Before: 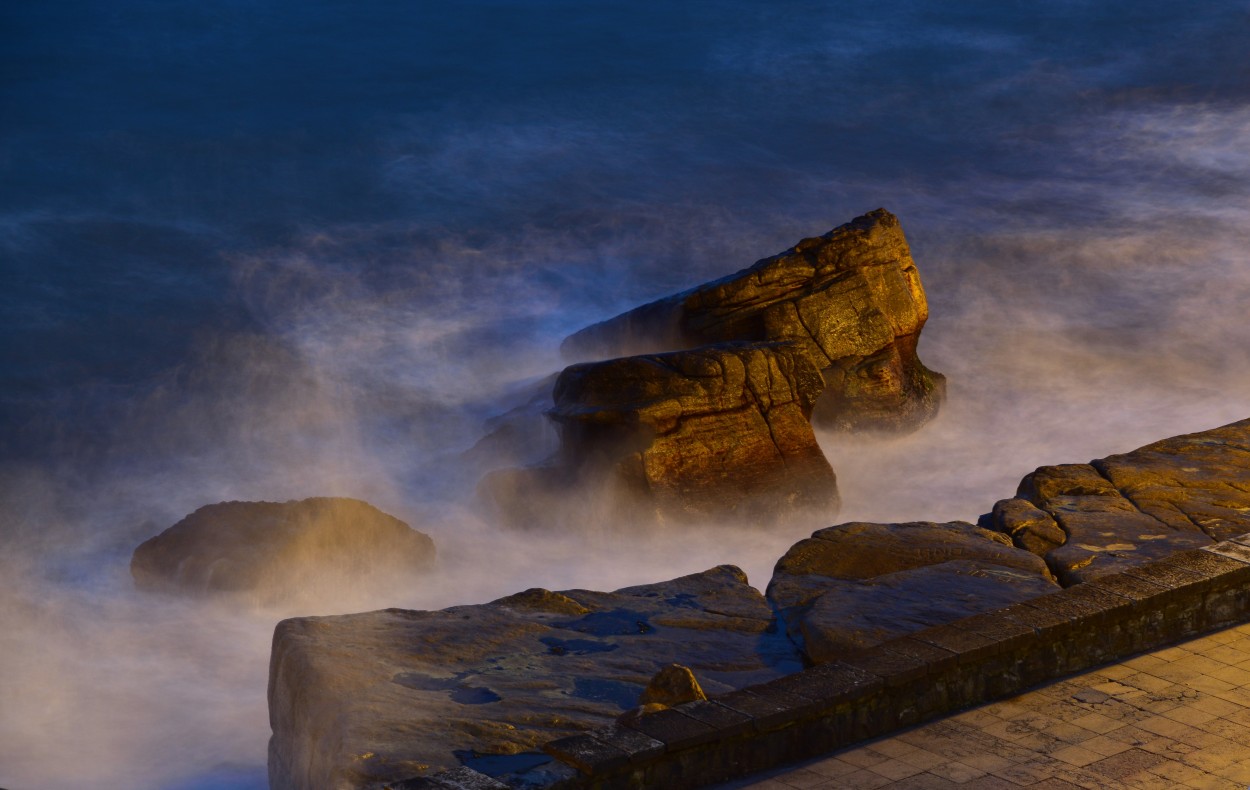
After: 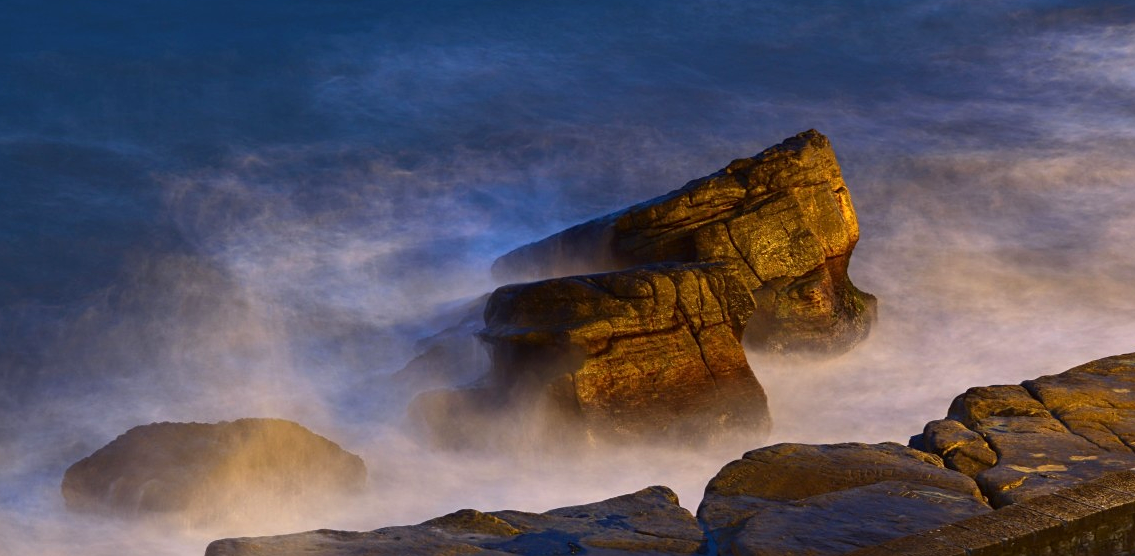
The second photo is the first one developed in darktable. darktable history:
exposure: exposure 0.55 EV, compensate exposure bias true, compensate highlight preservation false
crop: left 5.539%, top 10.09%, right 3.652%, bottom 19.508%
sharpen: amount 0.214
